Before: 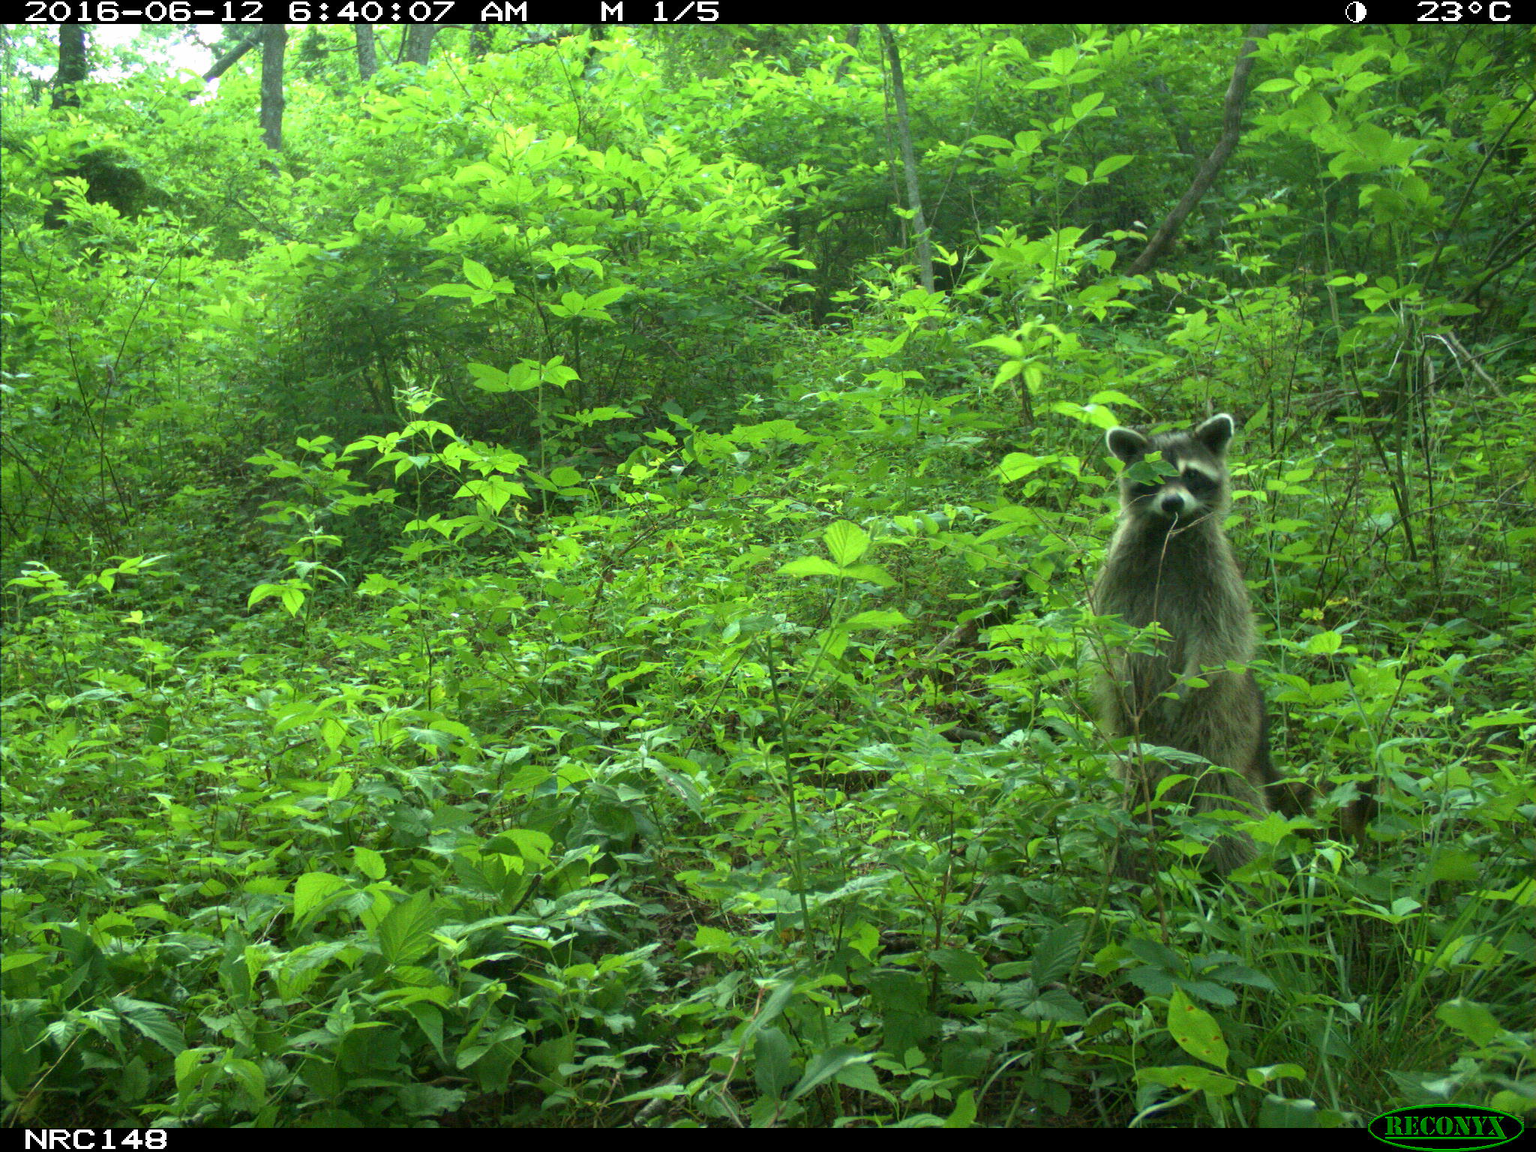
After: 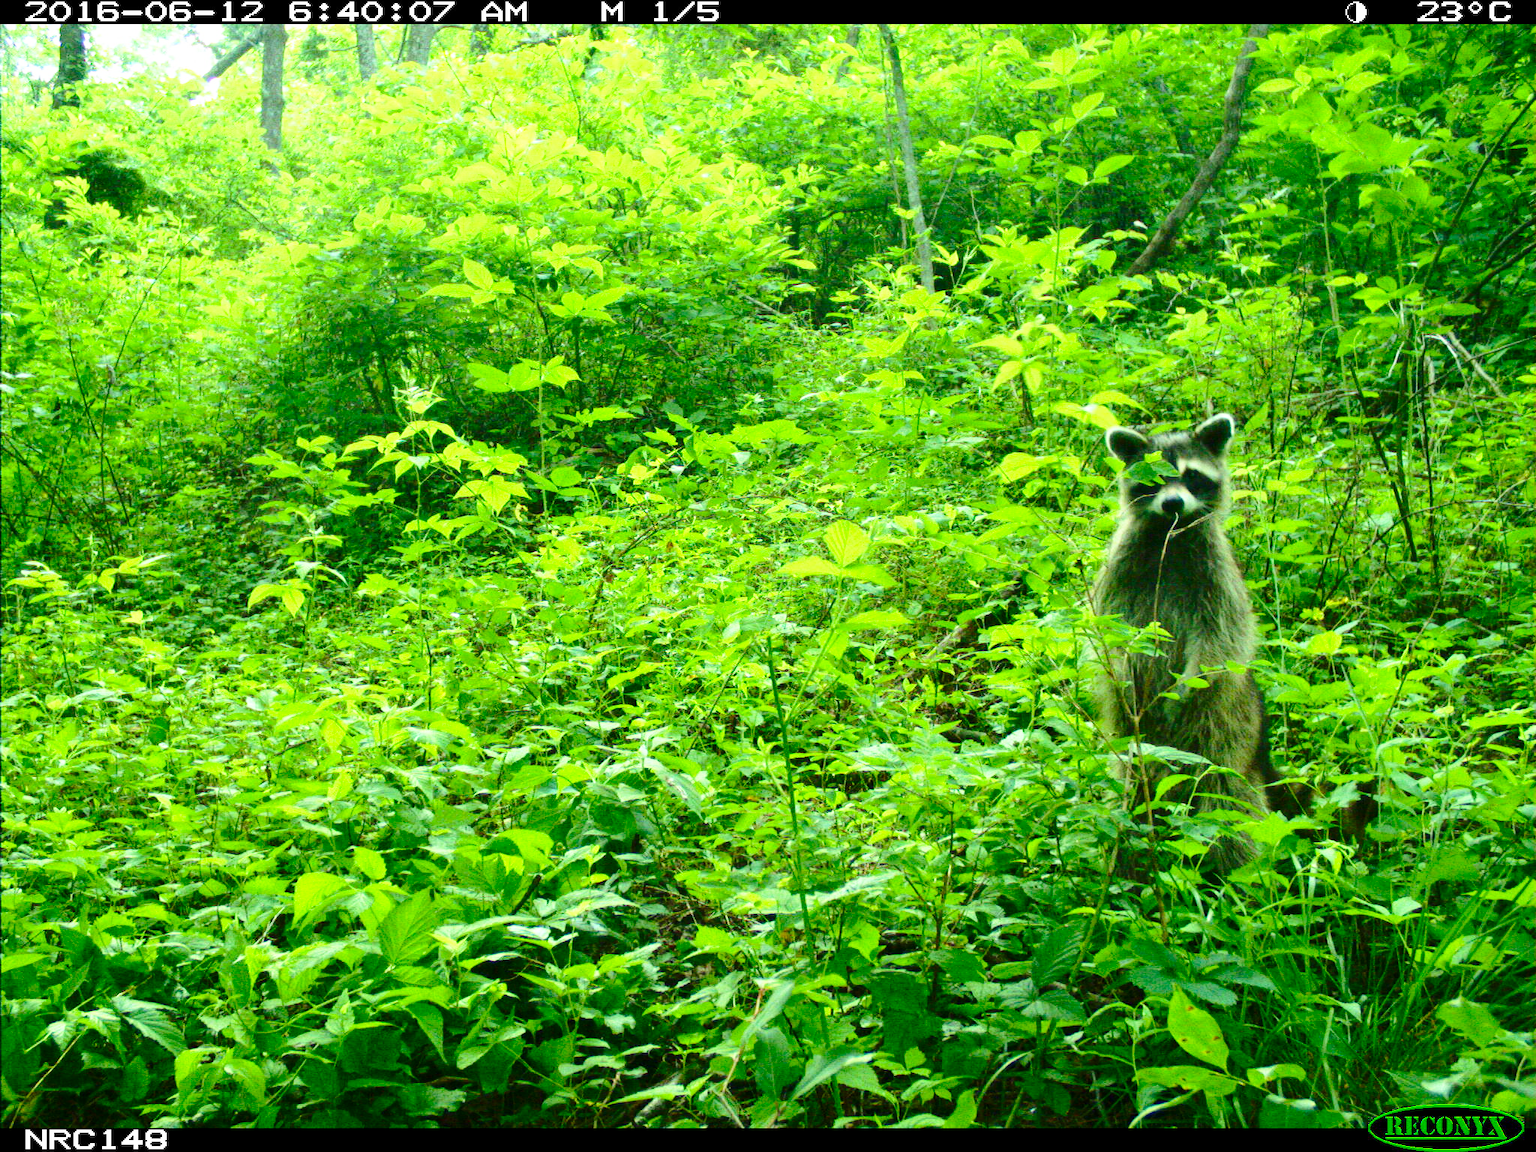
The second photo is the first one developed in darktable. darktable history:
base curve: curves: ch0 [(0, 0) (0.028, 0.03) (0.121, 0.232) (0.46, 0.748) (0.859, 0.968) (1, 1)], preserve colors none
contrast brightness saturation: contrast 0.18, saturation 0.3
